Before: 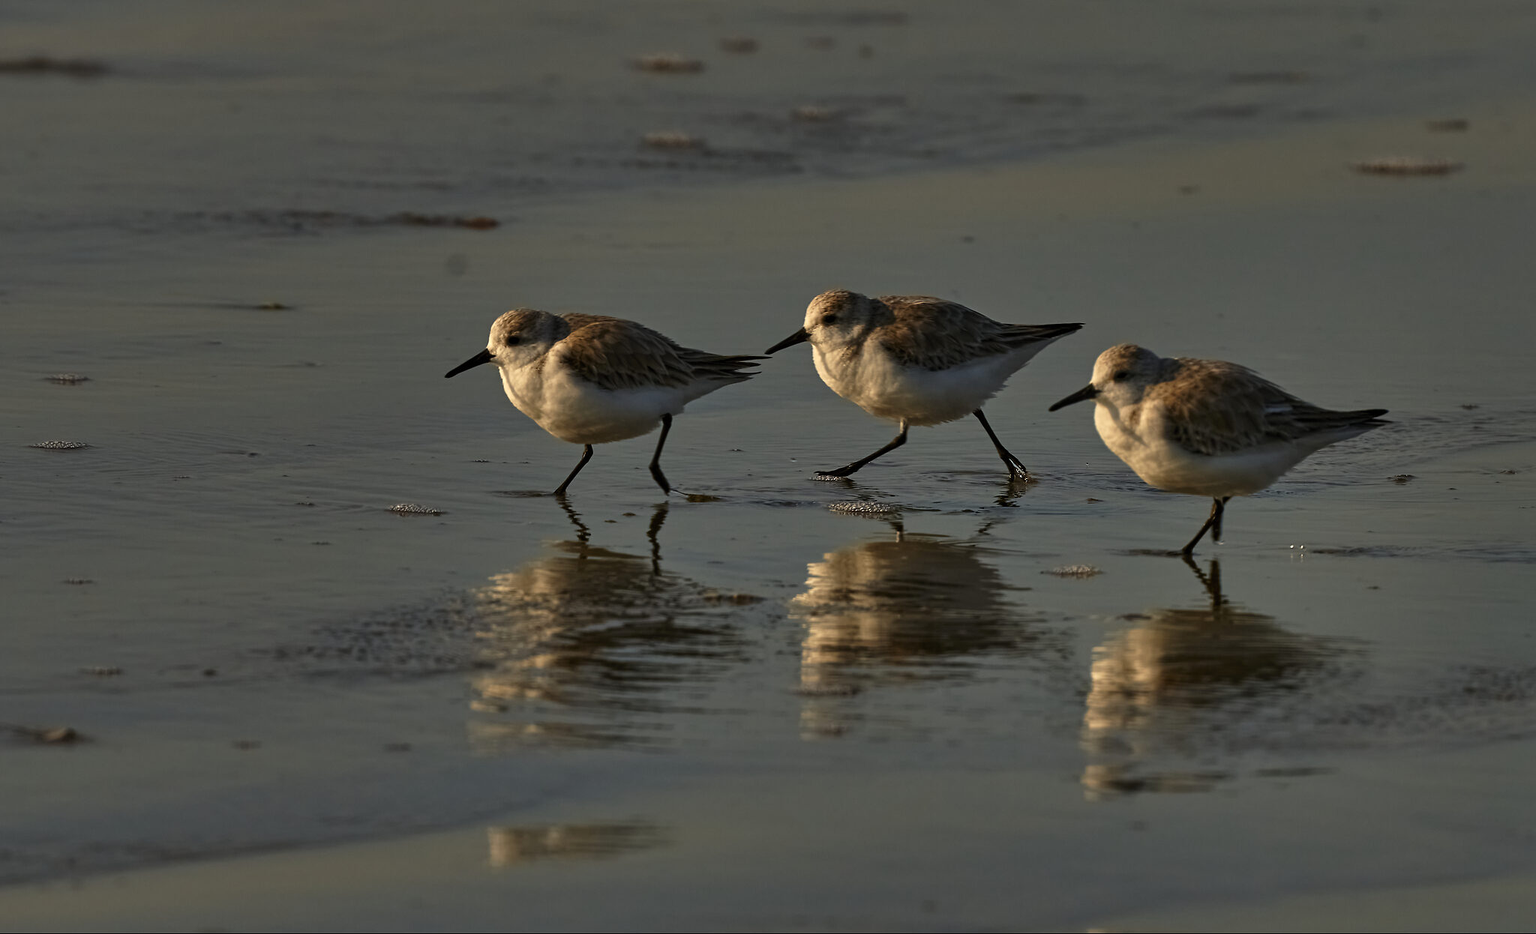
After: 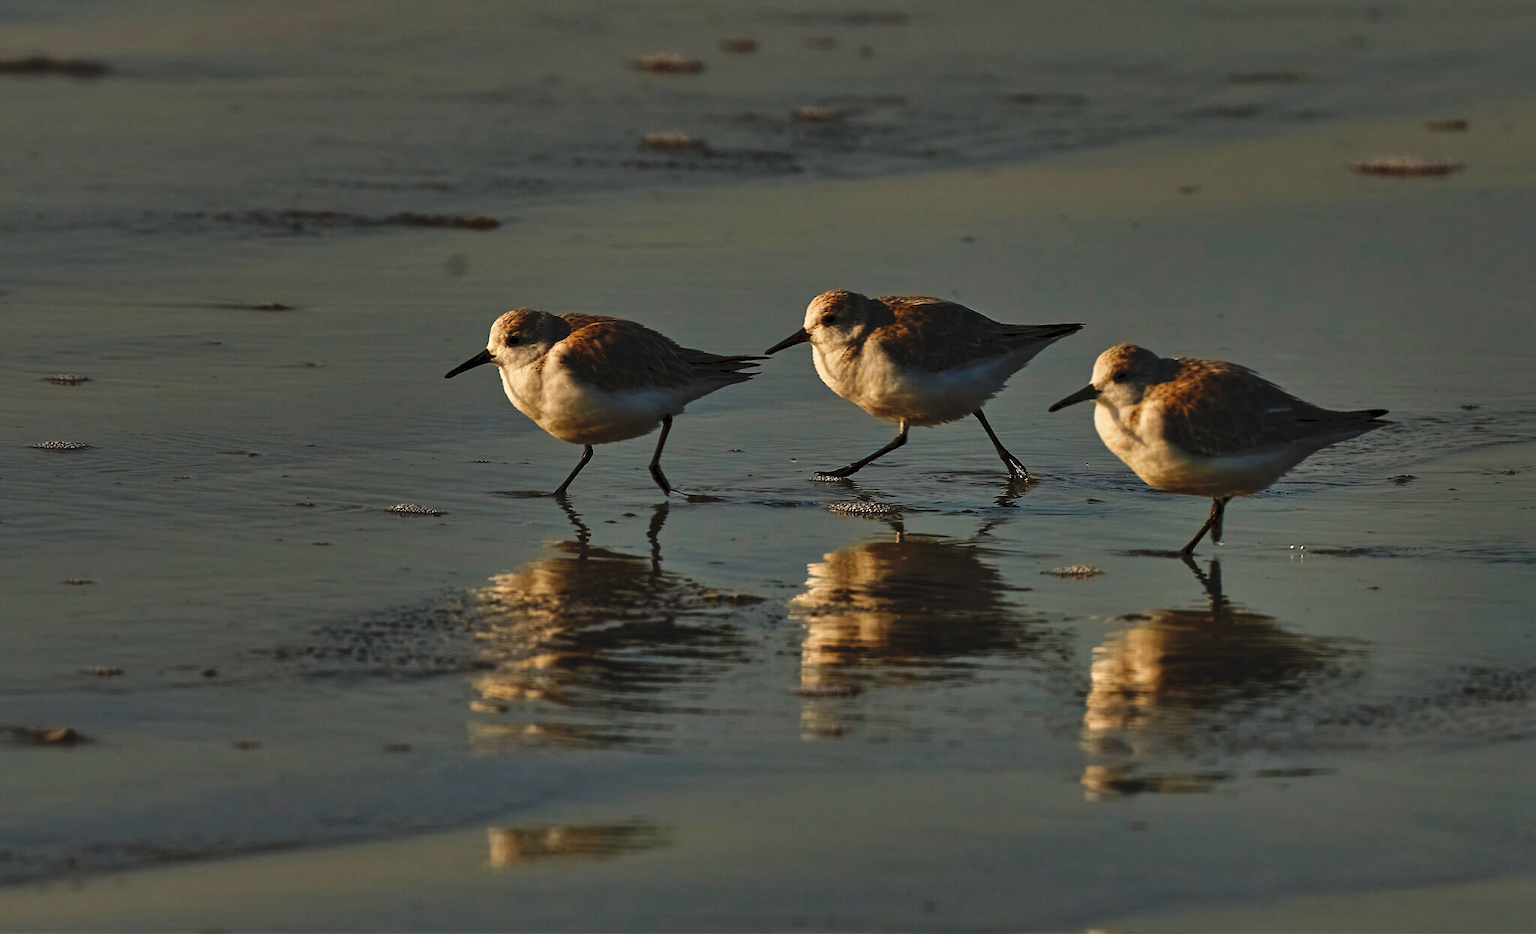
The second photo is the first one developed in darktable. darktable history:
tone curve: curves: ch0 [(0, 0) (0.003, 0.077) (0.011, 0.078) (0.025, 0.078) (0.044, 0.08) (0.069, 0.088) (0.1, 0.102) (0.136, 0.12) (0.177, 0.148) (0.224, 0.191) (0.277, 0.261) (0.335, 0.335) (0.399, 0.419) (0.468, 0.522) (0.543, 0.611) (0.623, 0.702) (0.709, 0.779) (0.801, 0.855) (0.898, 0.918) (1, 1)], preserve colors none
